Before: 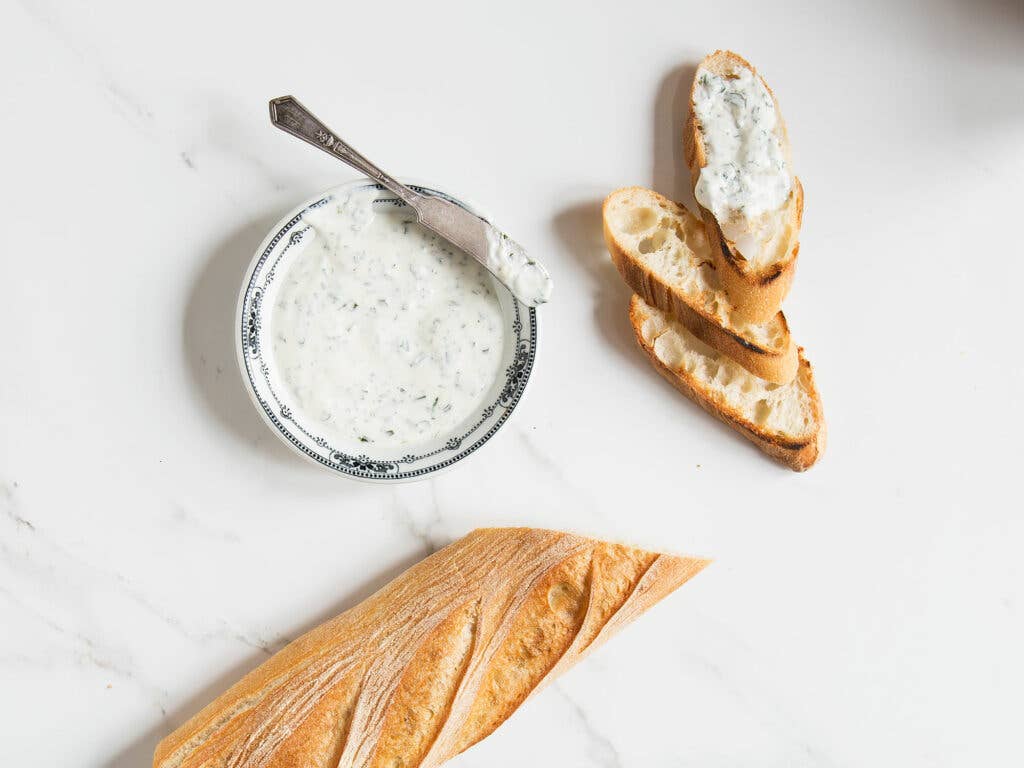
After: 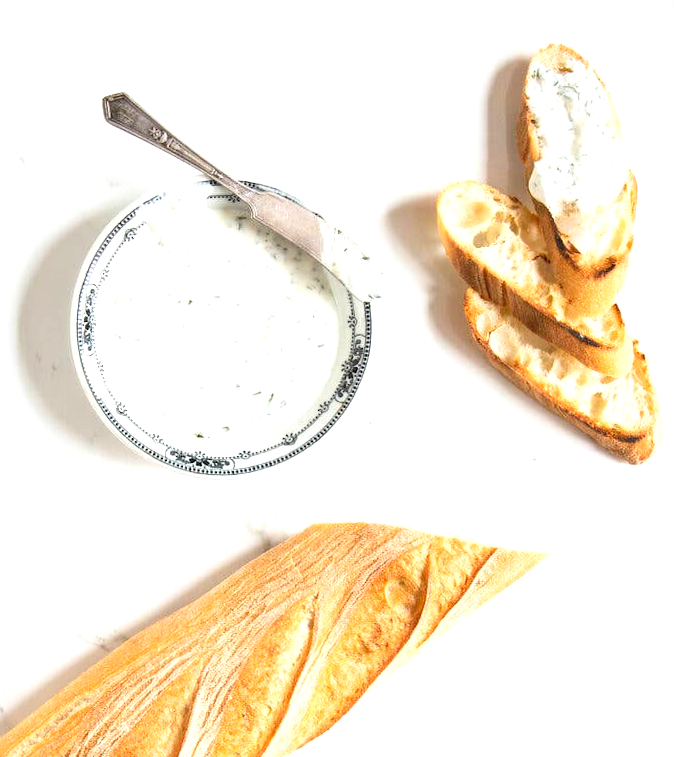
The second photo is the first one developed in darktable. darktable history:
contrast brightness saturation: contrast 0.1, brightness 0.03, saturation 0.09
rotate and perspective: rotation -0.45°, automatic cropping original format, crop left 0.008, crop right 0.992, crop top 0.012, crop bottom 0.988
exposure: black level correction 0, exposure 0.7 EV, compensate exposure bias true, compensate highlight preservation false
crop and rotate: left 15.754%, right 17.579%
